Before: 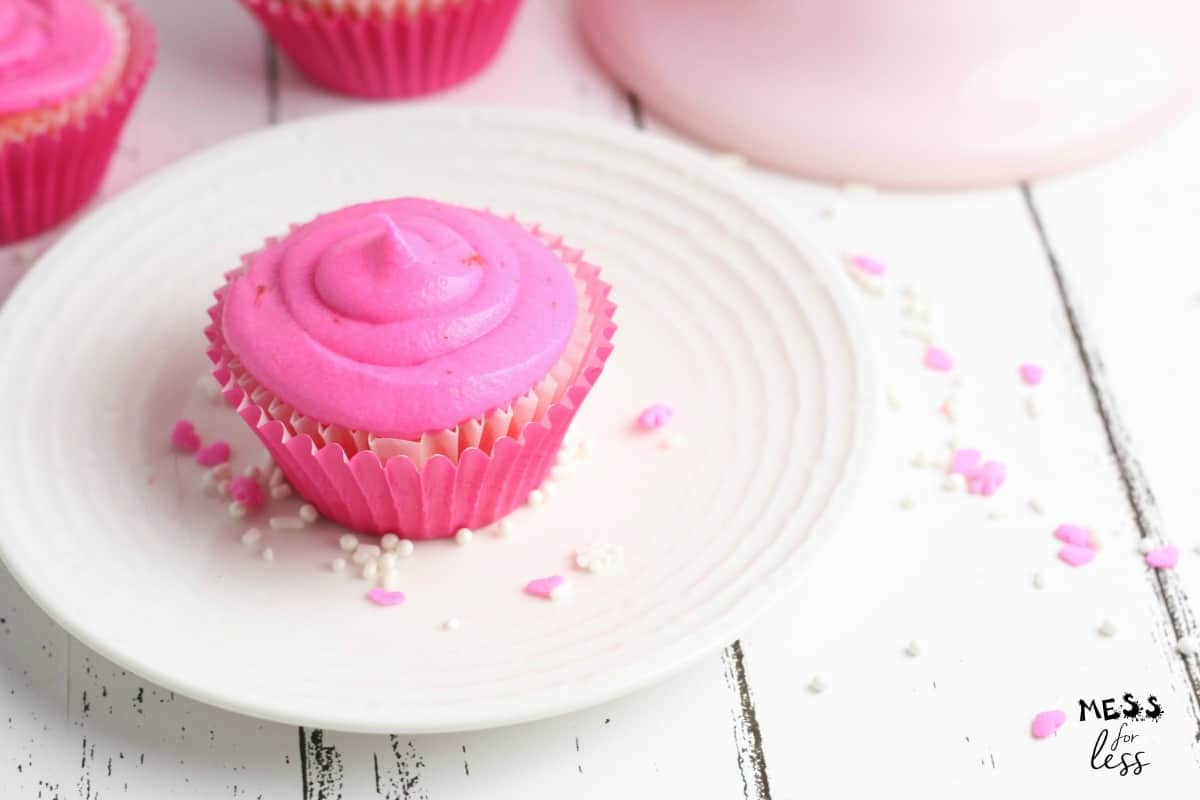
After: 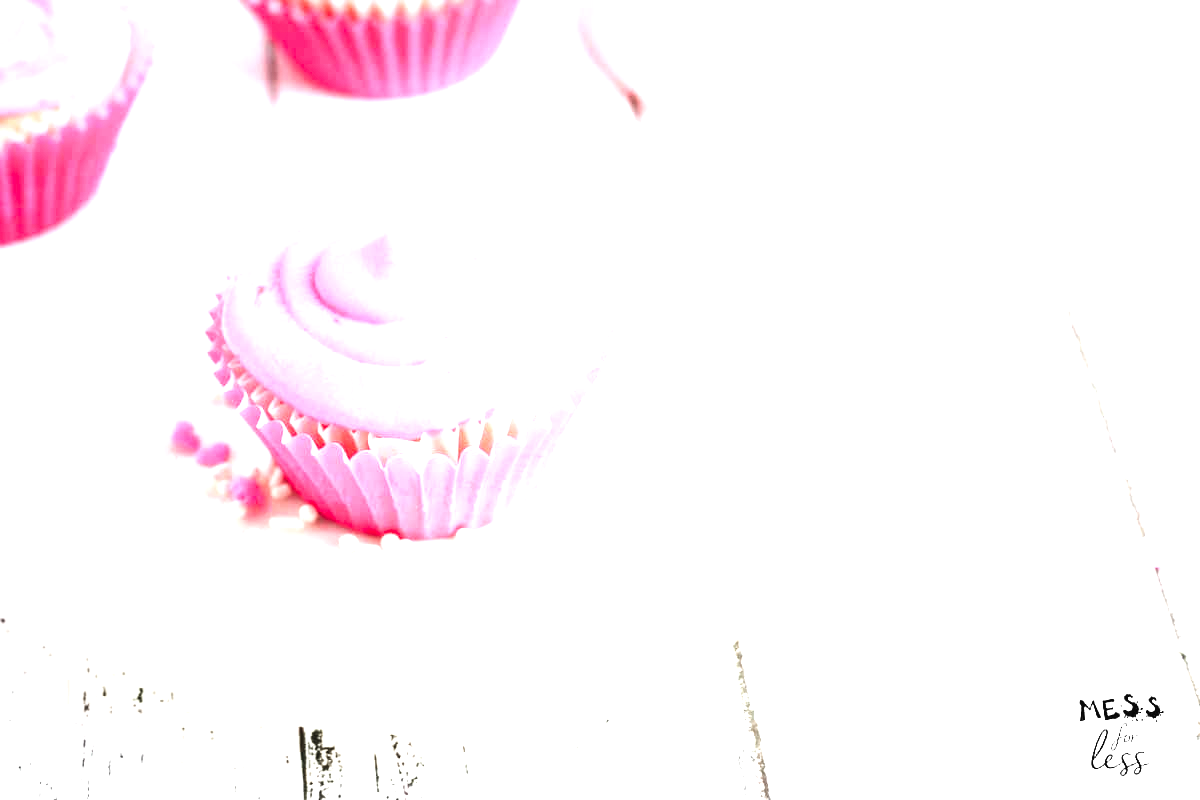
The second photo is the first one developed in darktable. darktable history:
exposure: black level correction -0.005, exposure 1 EV, compensate highlight preservation false
levels: levels [0, 0.374, 0.749]
sigmoid: contrast 1.7, skew -0.2, preserve hue 0%, red attenuation 0.1, red rotation 0.035, green attenuation 0.1, green rotation -0.017, blue attenuation 0.15, blue rotation -0.052, base primaries Rec2020
